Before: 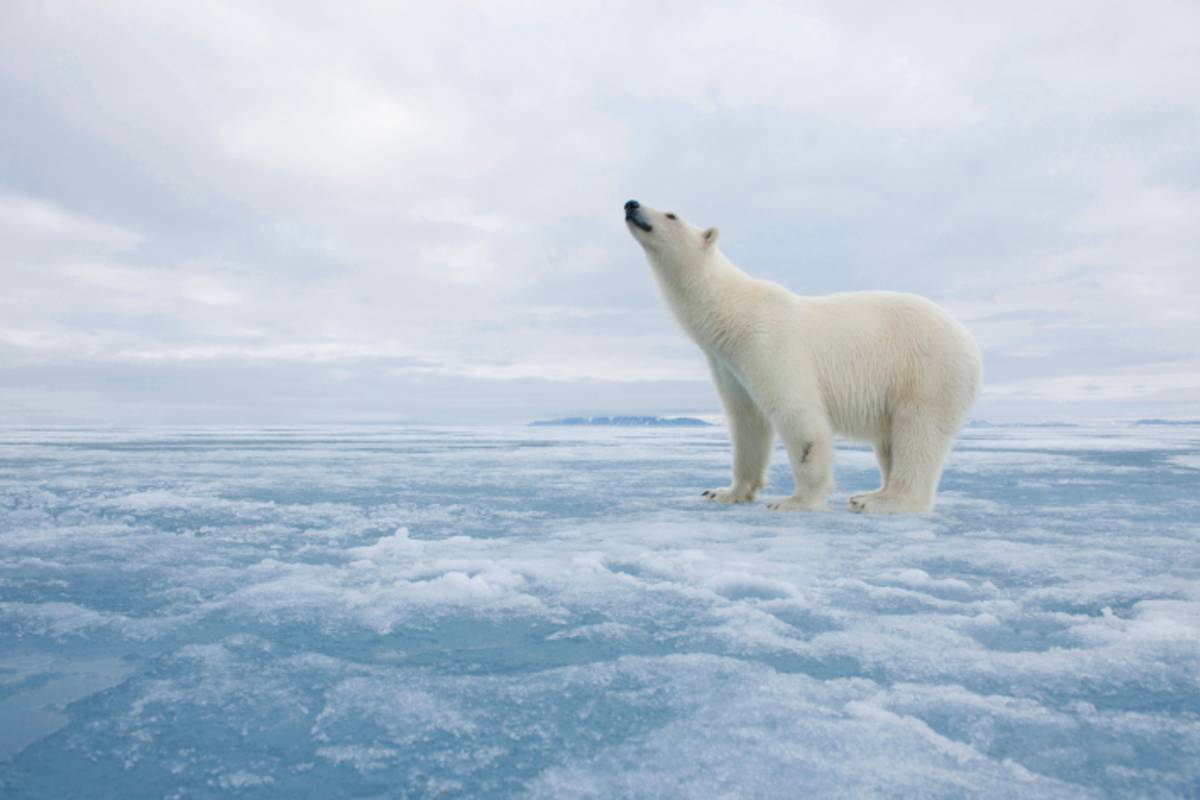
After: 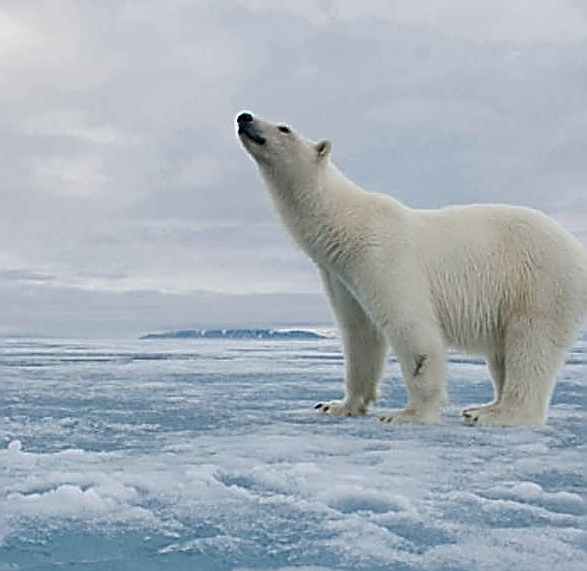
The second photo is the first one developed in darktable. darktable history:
shadows and highlights: highlights color adjustment 0.844%, soften with gaussian
sharpen: amount 1.992
exposure: exposure -0.149 EV, compensate exposure bias true, compensate highlight preservation false
crop: left 32.308%, top 10.989%, right 18.708%, bottom 17.595%
